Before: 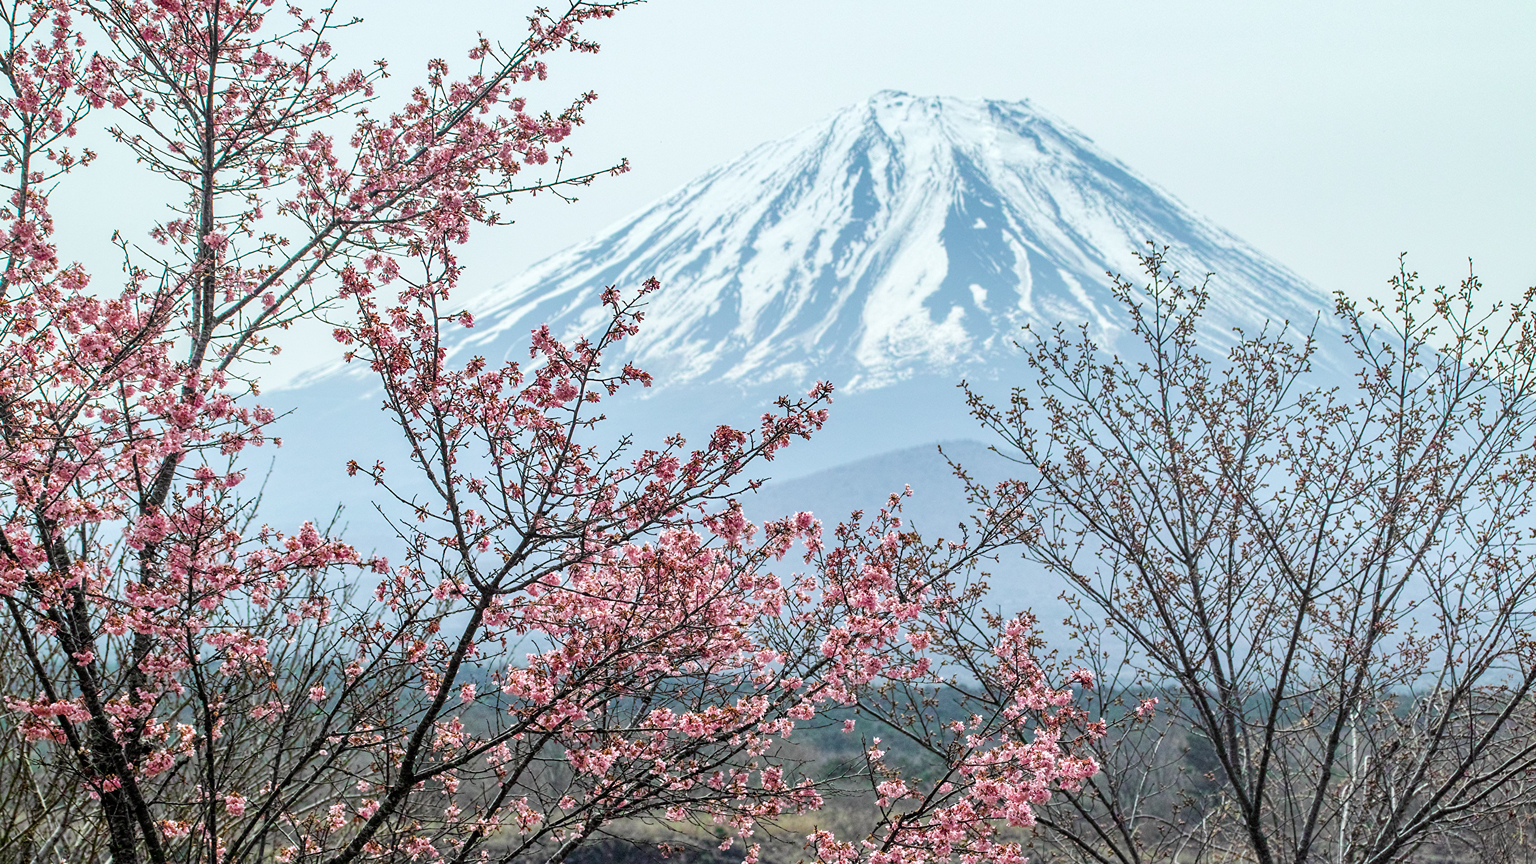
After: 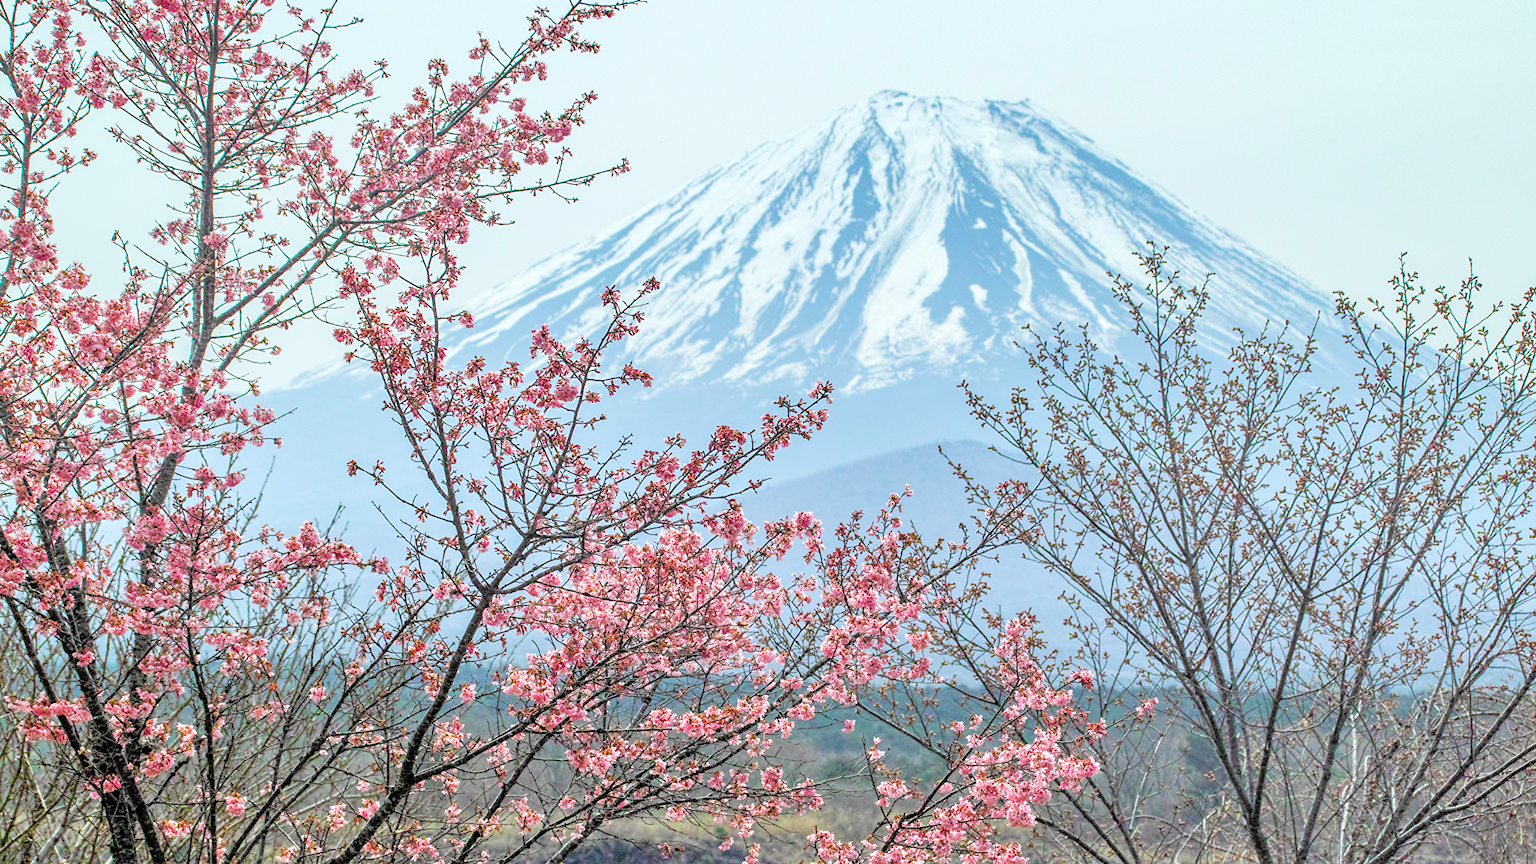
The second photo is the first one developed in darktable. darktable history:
tone equalizer: -7 EV 0.156 EV, -6 EV 0.611 EV, -5 EV 1.13 EV, -4 EV 1.35 EV, -3 EV 1.13 EV, -2 EV 0.6 EV, -1 EV 0.151 EV
contrast brightness saturation: brightness 0.093, saturation 0.192
